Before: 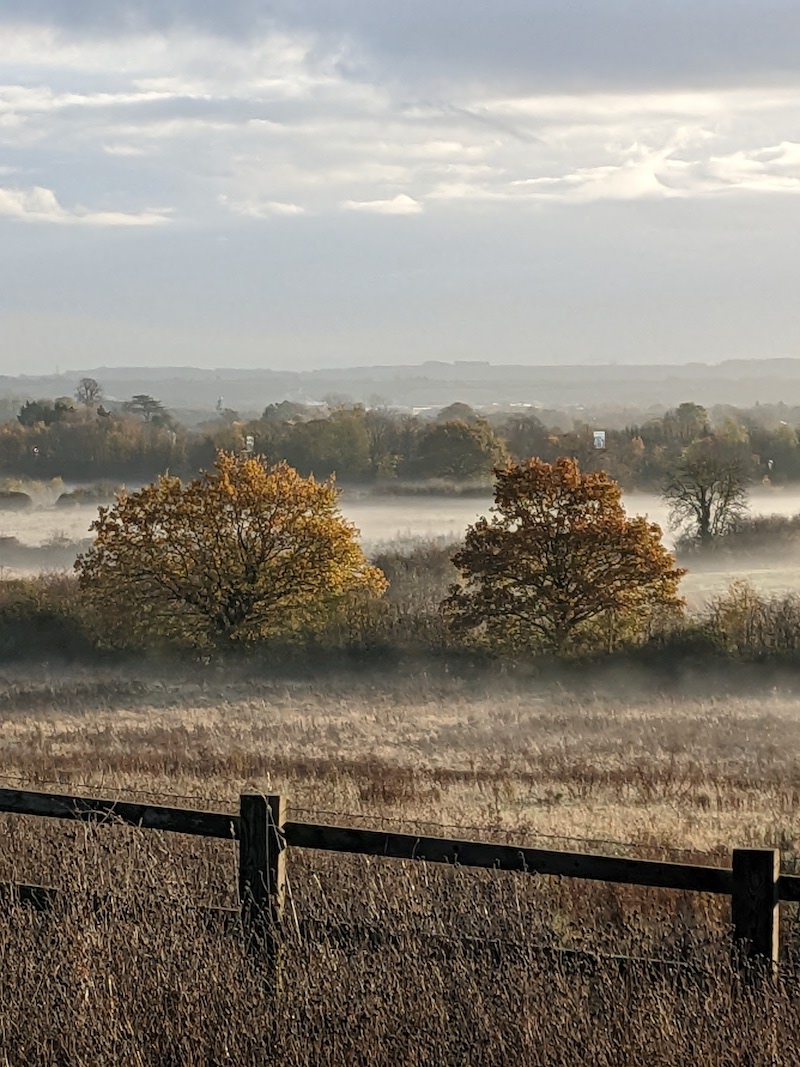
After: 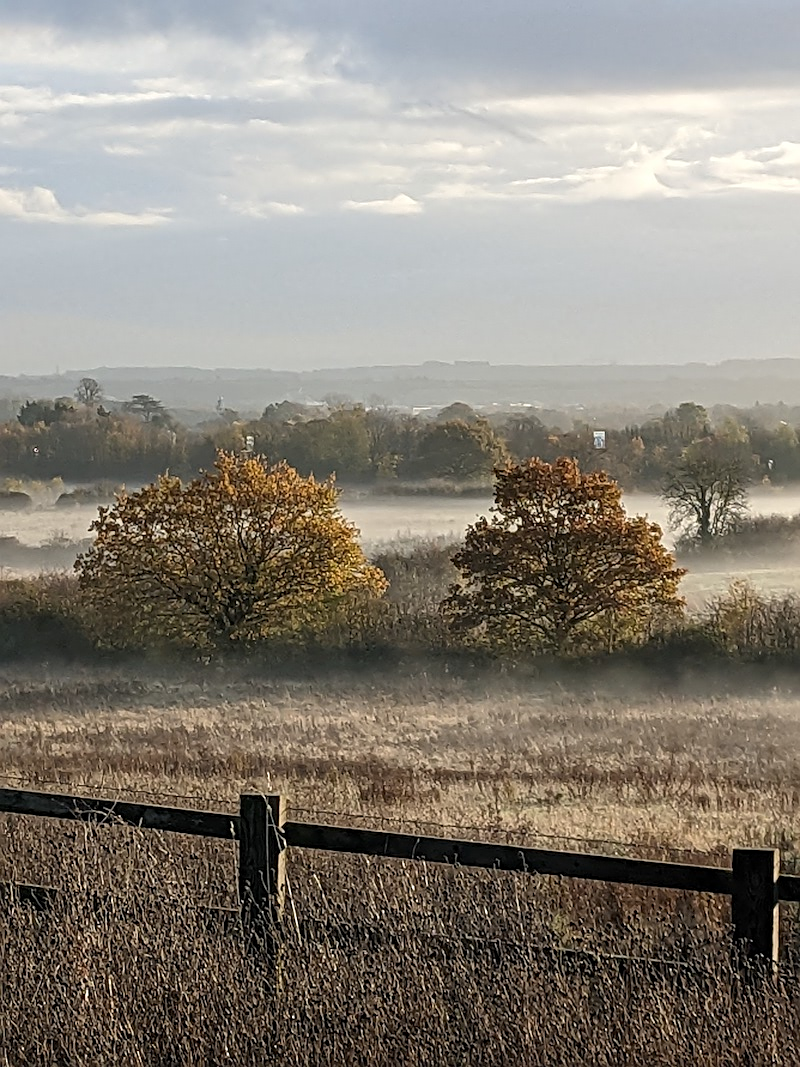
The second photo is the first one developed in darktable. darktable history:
sharpen: on, module defaults
color zones: curves: ch1 [(0.077, 0.436) (0.25, 0.5) (0.75, 0.5)]
